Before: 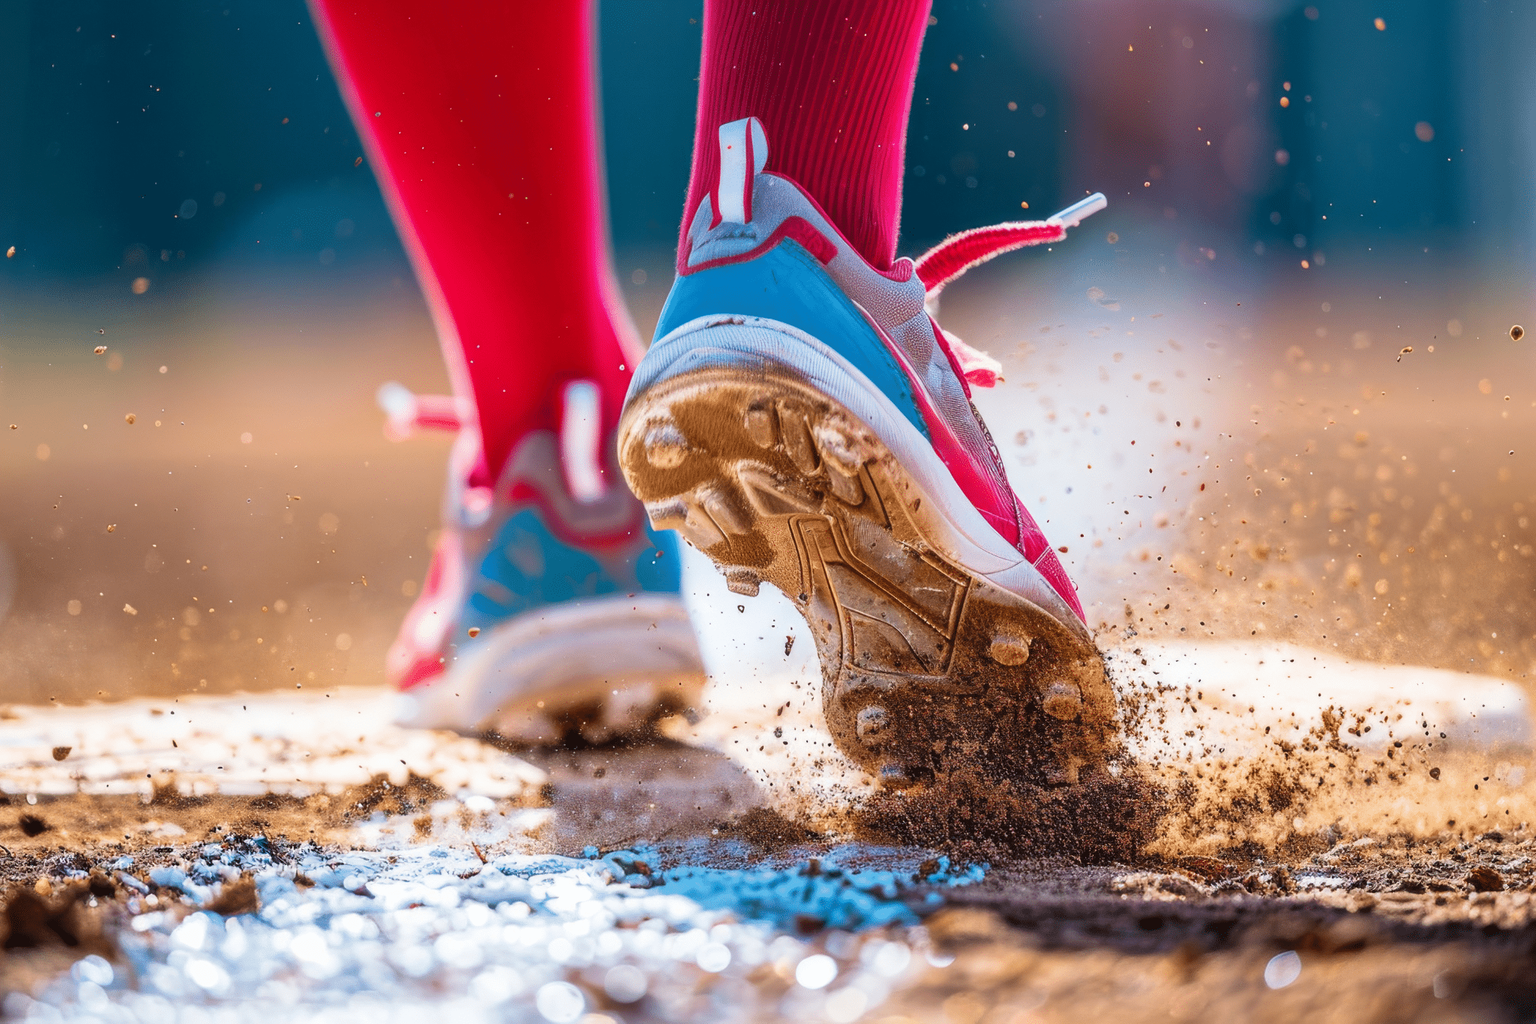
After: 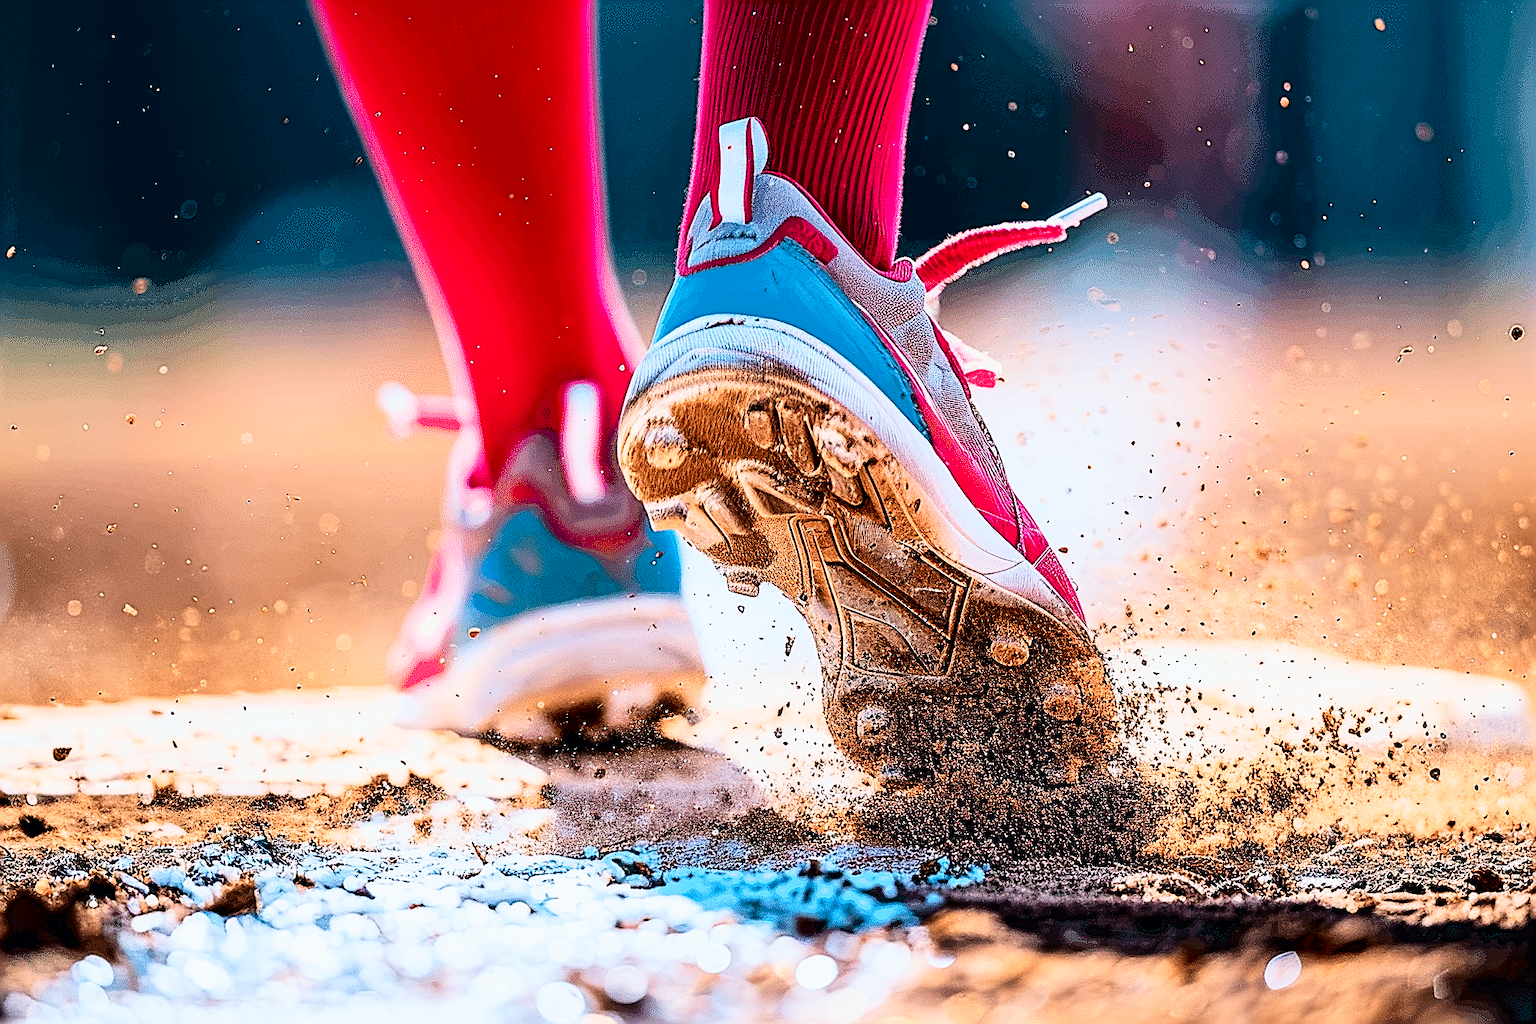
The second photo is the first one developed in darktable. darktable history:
filmic rgb: black relative exposure -5 EV, hardness 2.88, contrast 1.2
tone curve: curves: ch0 [(0, 0) (0.139, 0.067) (0.319, 0.269) (0.498, 0.505) (0.725, 0.824) (0.864, 0.945) (0.985, 1)]; ch1 [(0, 0) (0.291, 0.197) (0.456, 0.426) (0.495, 0.488) (0.557, 0.578) (0.599, 0.644) (0.702, 0.786) (1, 1)]; ch2 [(0, 0) (0.125, 0.089) (0.353, 0.329) (0.447, 0.43) (0.557, 0.566) (0.63, 0.667) (1, 1)], color space Lab, independent channels, preserve colors none
sharpen: amount 2
tone equalizer: -8 EV -0.417 EV, -7 EV -0.389 EV, -6 EV -0.333 EV, -5 EV -0.222 EV, -3 EV 0.222 EV, -2 EV 0.333 EV, -1 EV 0.389 EV, +0 EV 0.417 EV, edges refinement/feathering 500, mask exposure compensation -1.57 EV, preserve details no
